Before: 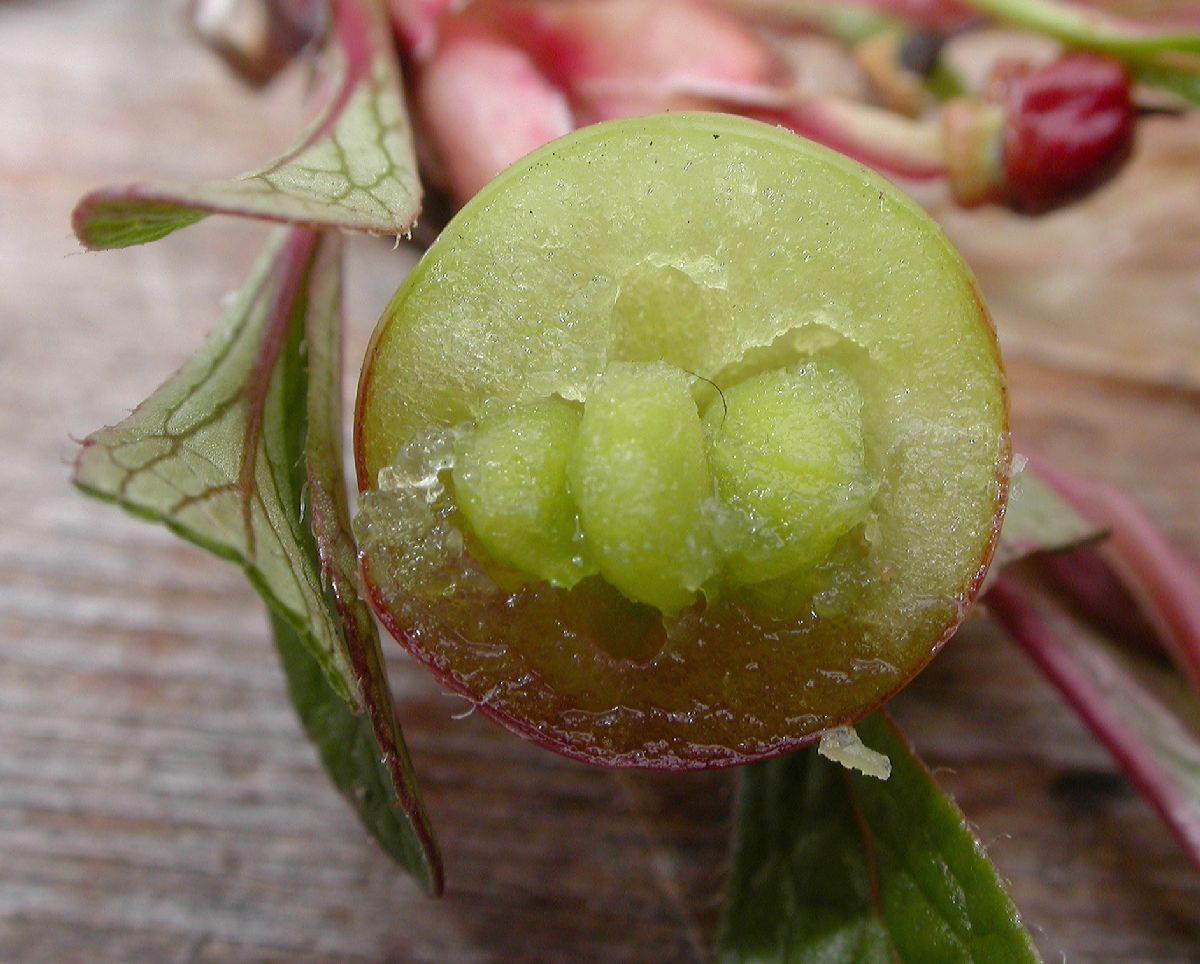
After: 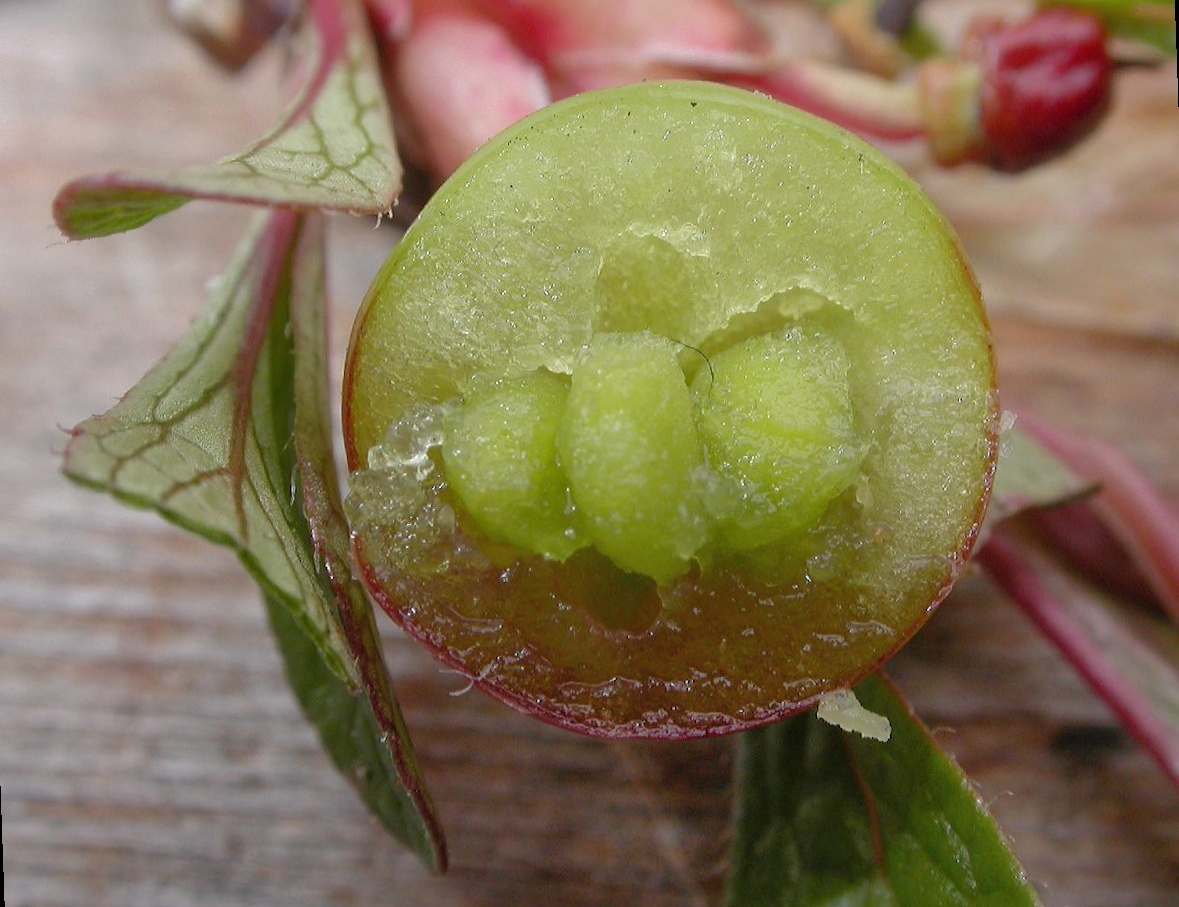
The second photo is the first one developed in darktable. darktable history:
shadows and highlights: on, module defaults
rotate and perspective: rotation -2°, crop left 0.022, crop right 0.978, crop top 0.049, crop bottom 0.951
